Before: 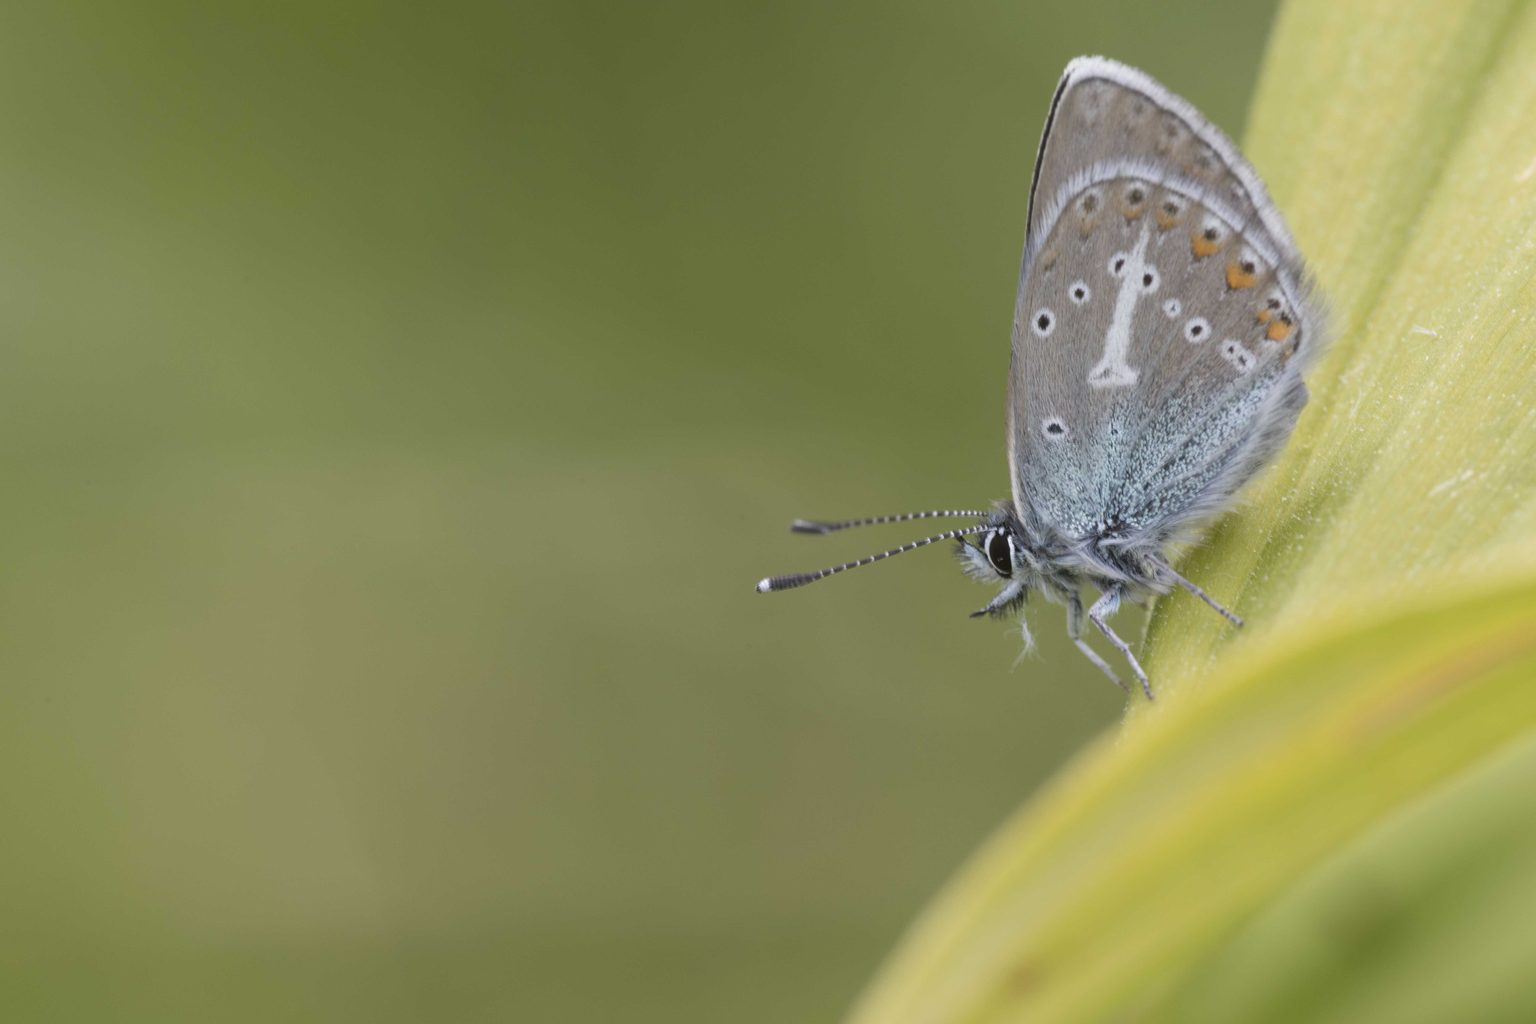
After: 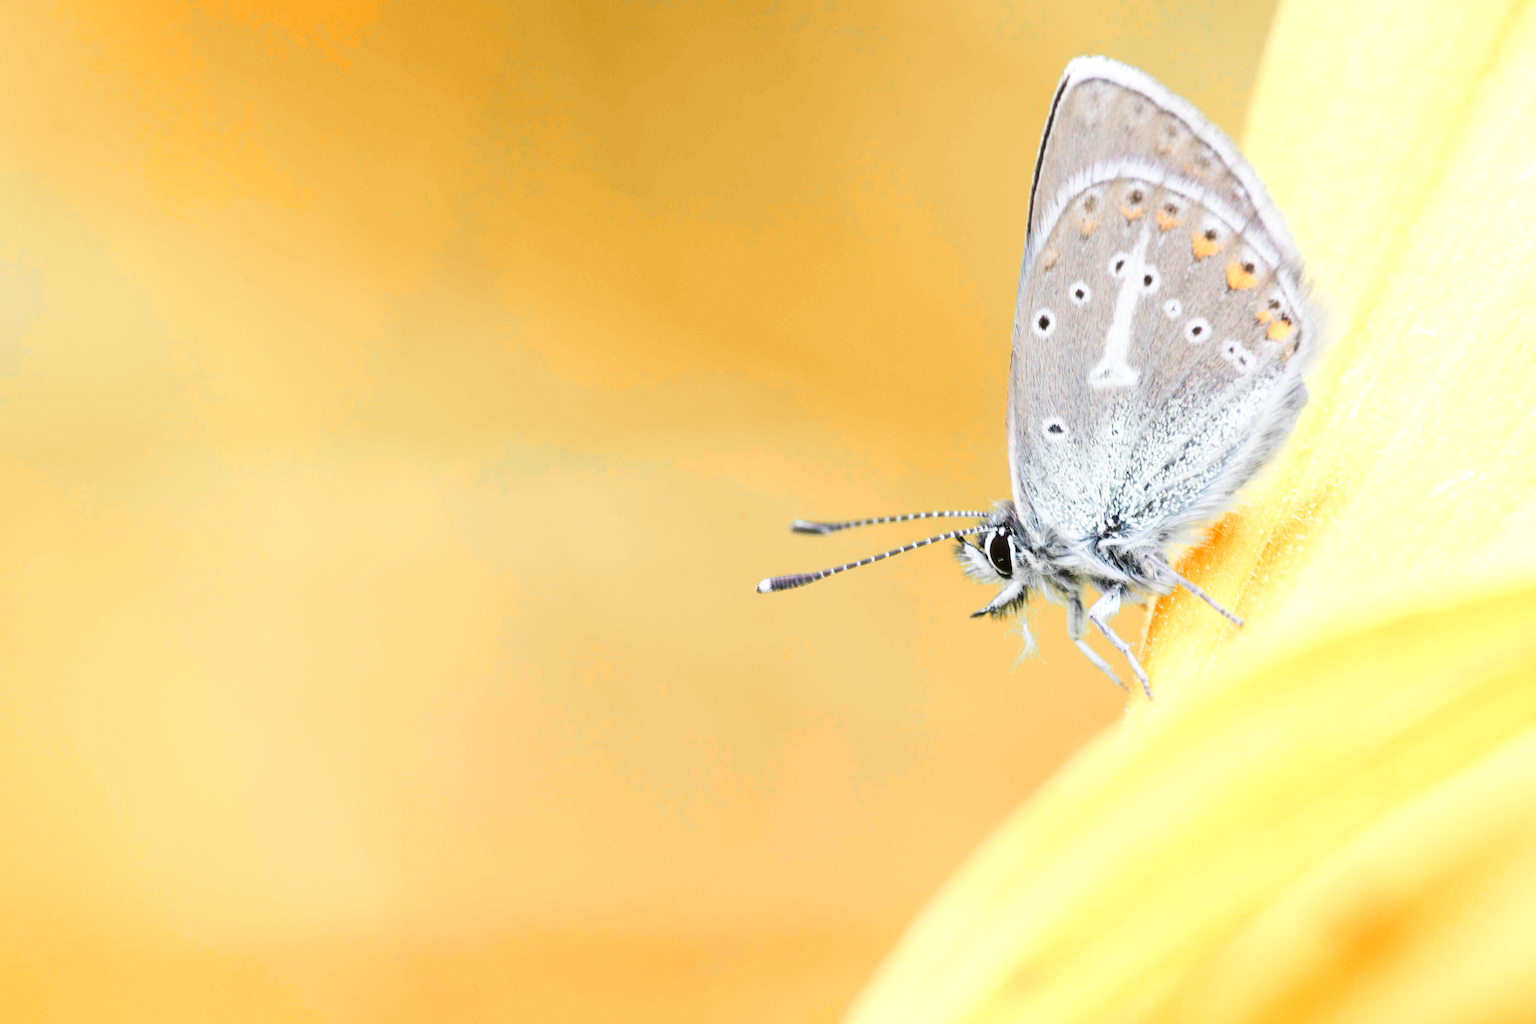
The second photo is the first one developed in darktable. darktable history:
color zones: curves: ch0 [(0.009, 0.528) (0.136, 0.6) (0.255, 0.586) (0.39, 0.528) (0.522, 0.584) (0.686, 0.736) (0.849, 0.561)]; ch1 [(0.045, 0.781) (0.14, 0.416) (0.257, 0.695) (0.442, 0.032) (0.738, 0.338) (0.818, 0.632) (0.891, 0.741) (1, 0.704)]; ch2 [(0, 0.667) (0.141, 0.52) (0.26, 0.37) (0.474, 0.432) (0.743, 0.286)]
base curve: curves: ch0 [(0, 0.003) (0.001, 0.002) (0.006, 0.004) (0.02, 0.022) (0.048, 0.086) (0.094, 0.234) (0.162, 0.431) (0.258, 0.629) (0.385, 0.8) (0.548, 0.918) (0.751, 0.988) (1, 1)], preserve colors none
